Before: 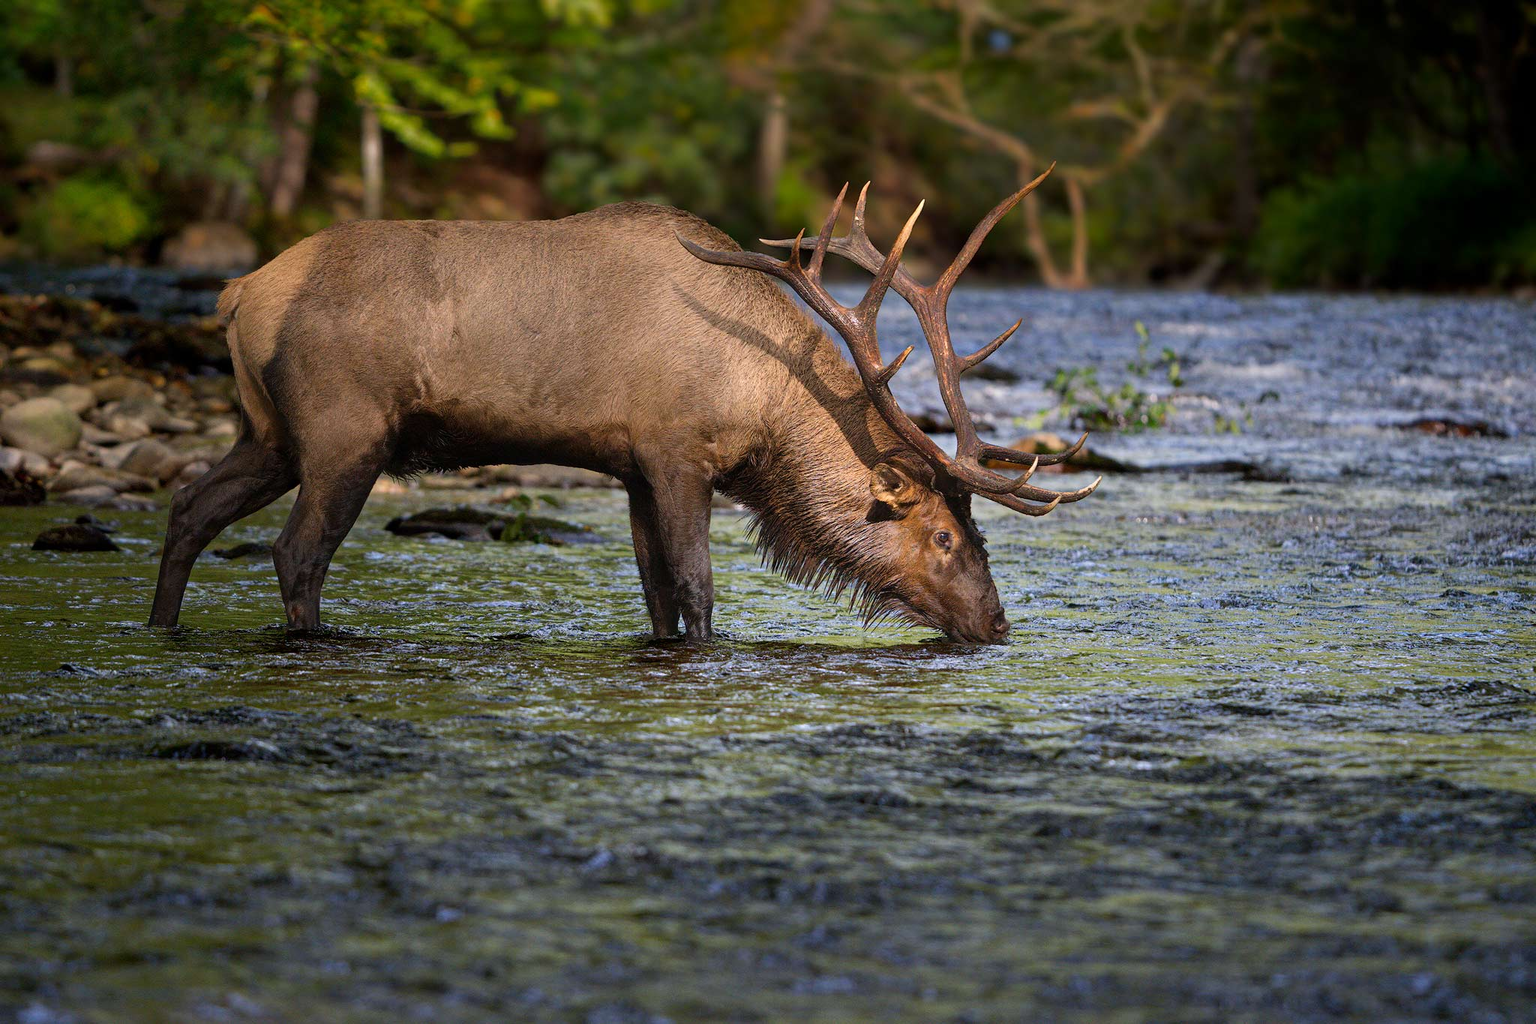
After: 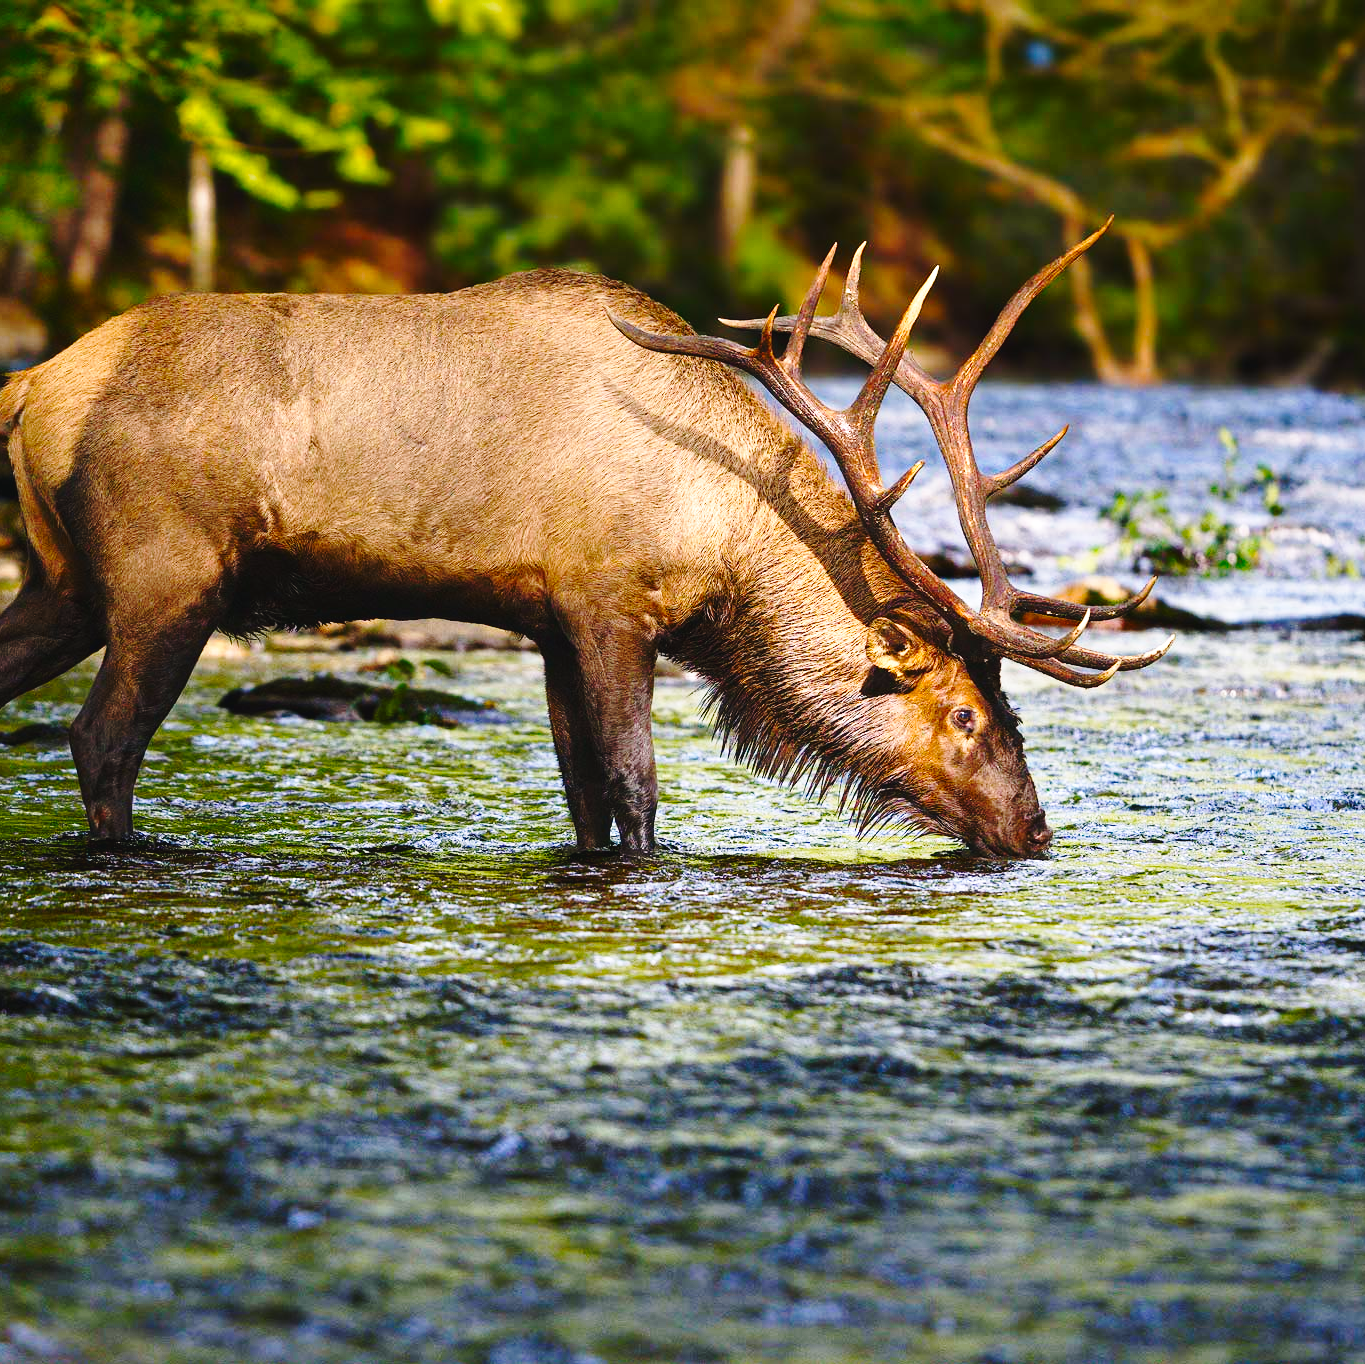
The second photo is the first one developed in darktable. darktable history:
crop and rotate: left 14.385%, right 18.948%
base curve: curves: ch0 [(0, 0) (0.032, 0.037) (0.105, 0.228) (0.435, 0.76) (0.856, 0.983) (1, 1)], preserve colors none
color balance rgb: shadows lift › chroma 1%, shadows lift › hue 217.2°, power › hue 310.8°, highlights gain › chroma 1%, highlights gain › hue 54°, global offset › luminance 0.5%, global offset › hue 171.6°, perceptual saturation grading › global saturation 14.09%, perceptual saturation grading › highlights -25%, perceptual saturation grading › shadows 30%, perceptual brilliance grading › highlights 13.42%, perceptual brilliance grading › mid-tones 8.05%, perceptual brilliance grading › shadows -17.45%, global vibrance 25%
